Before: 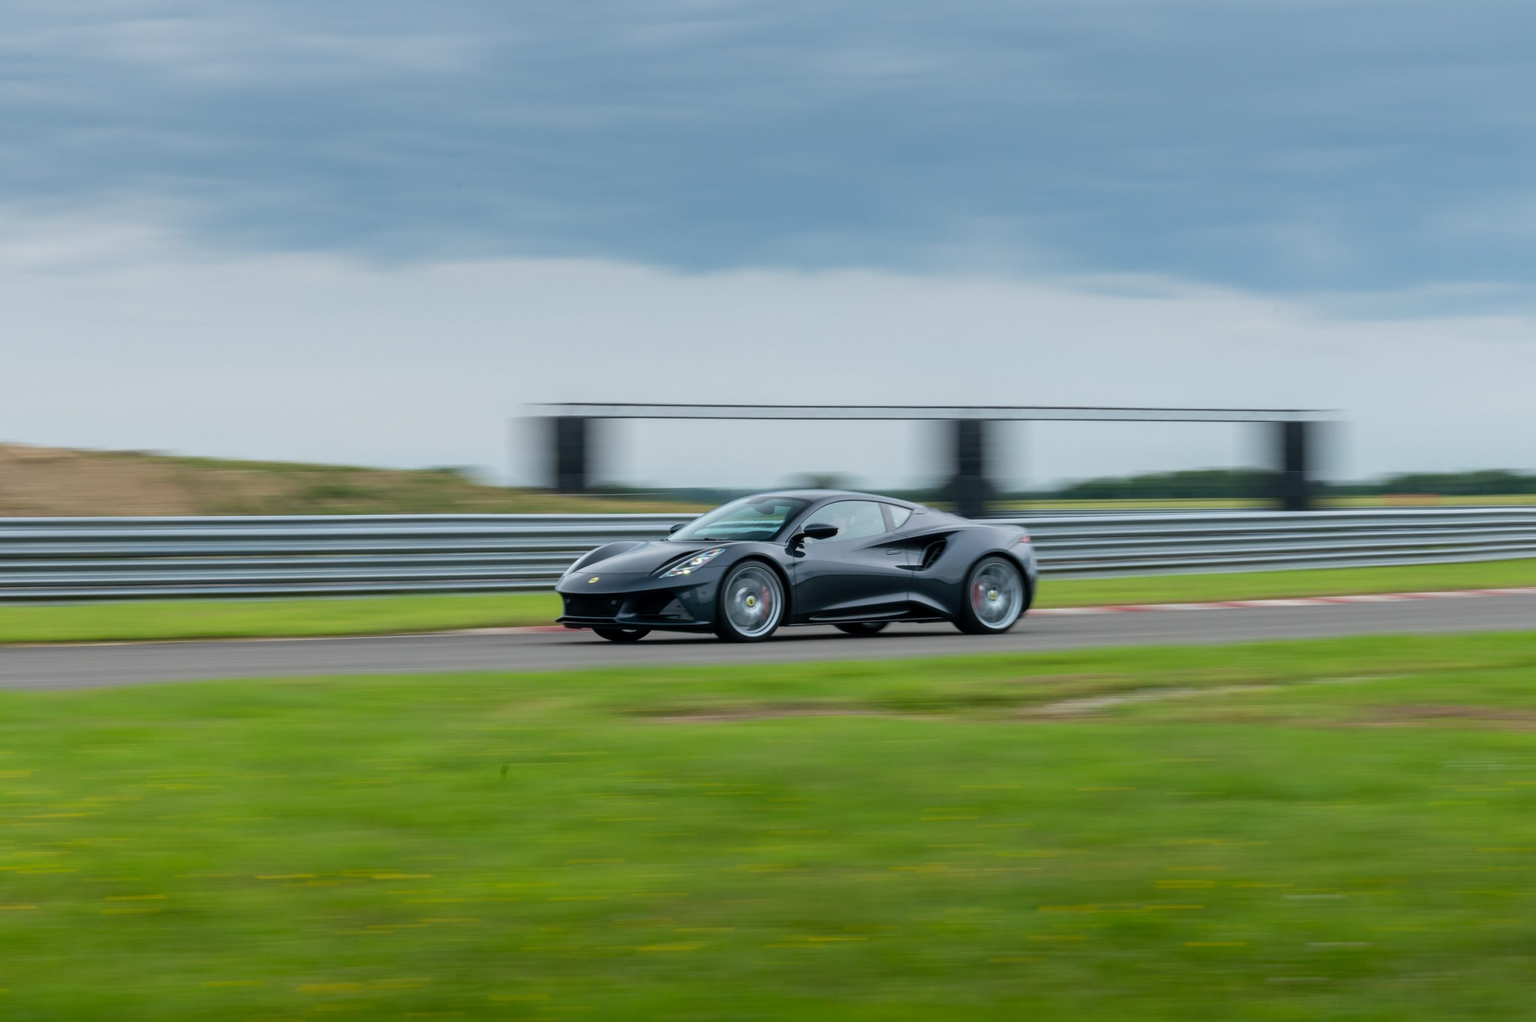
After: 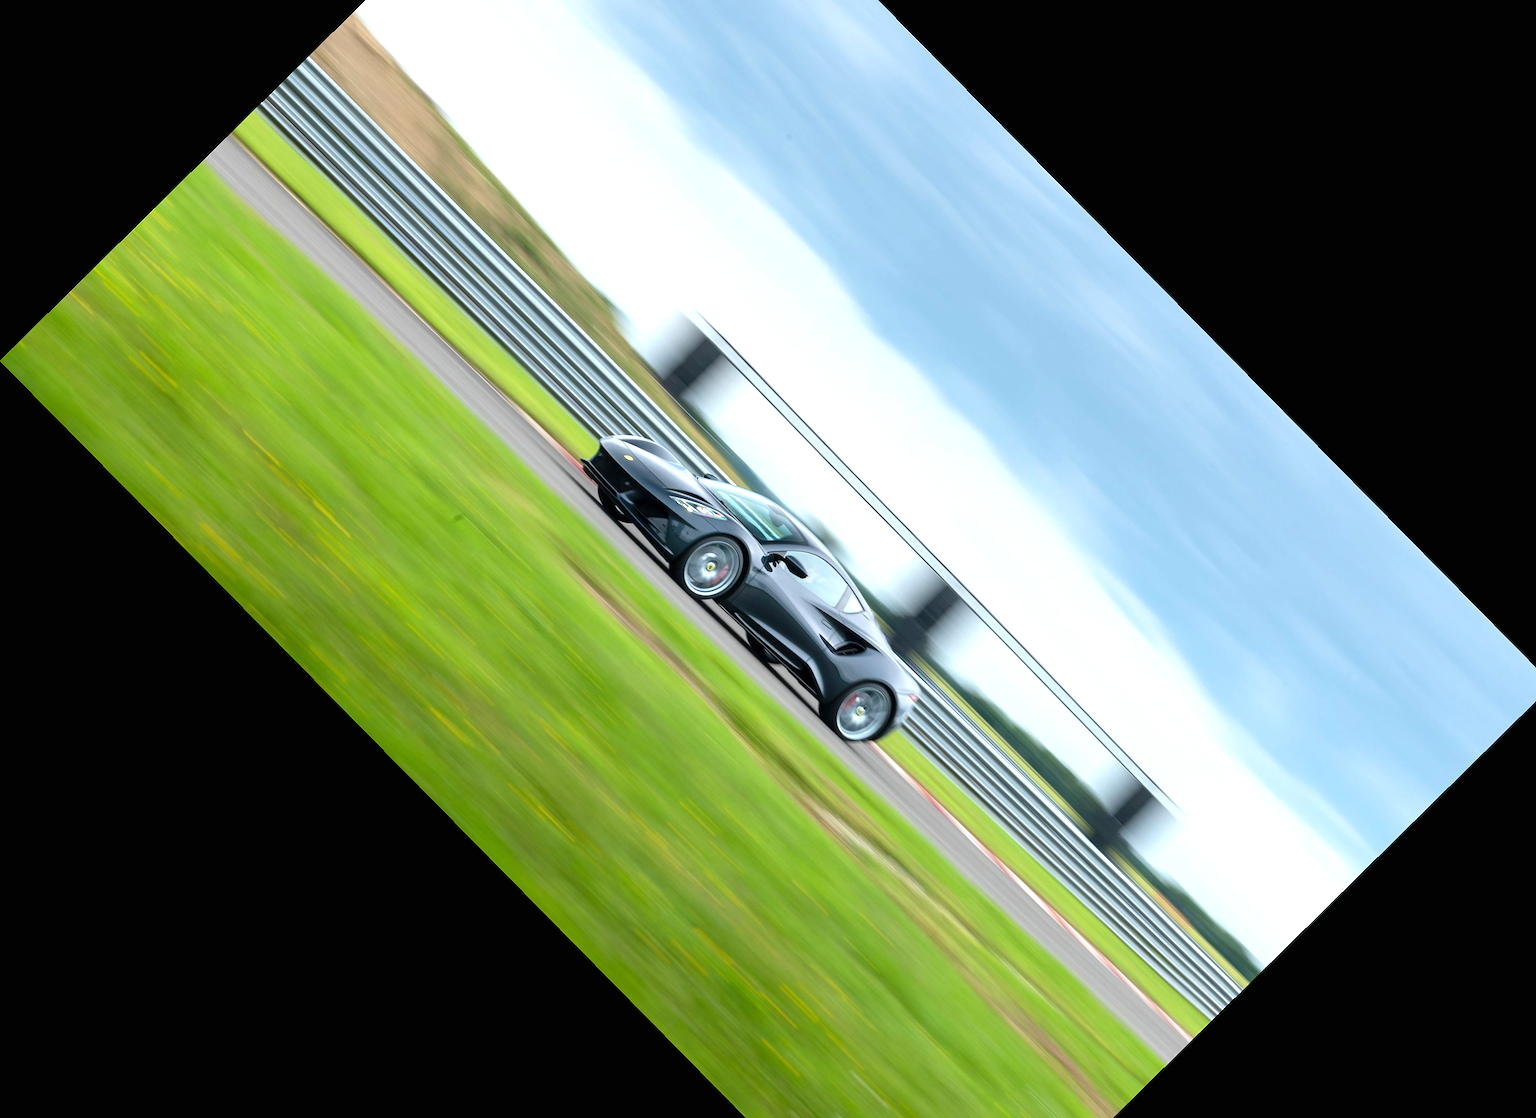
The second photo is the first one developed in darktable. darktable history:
crop and rotate: angle -45.42°, top 16.432%, right 1.003%, bottom 11.696%
sharpen: radius 0.996
exposure: black level correction 0, exposure 1 EV, compensate exposure bias true, compensate highlight preservation false
